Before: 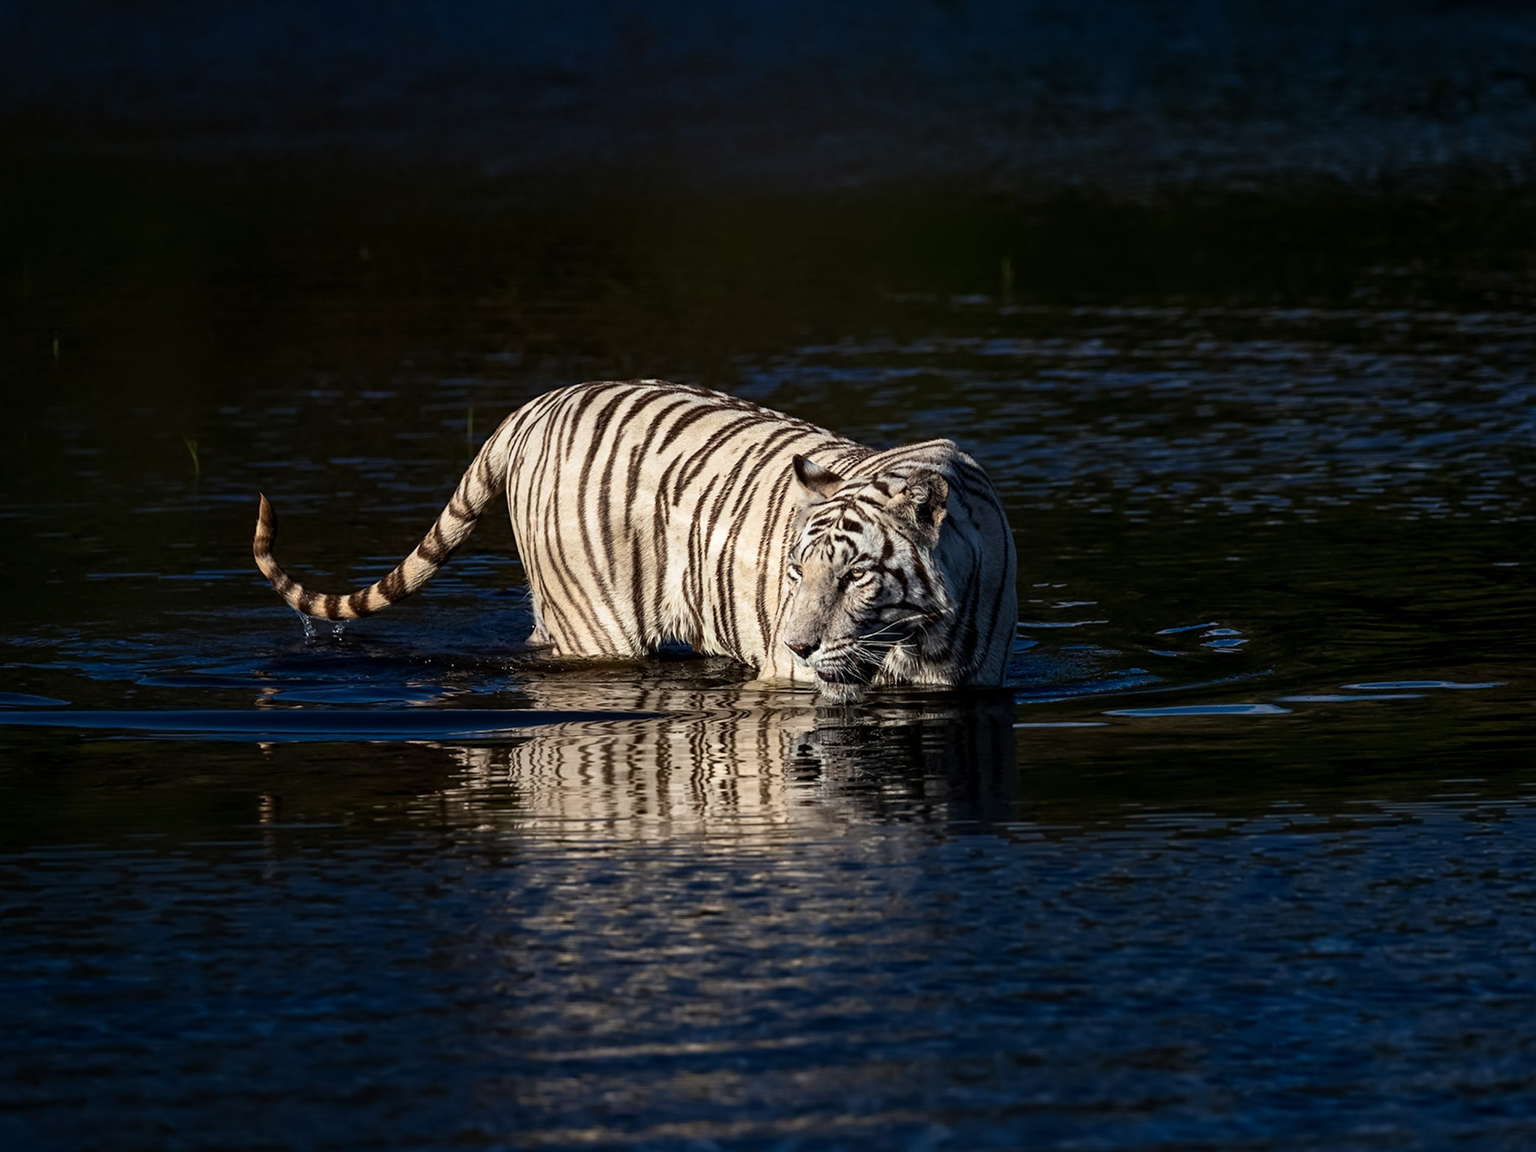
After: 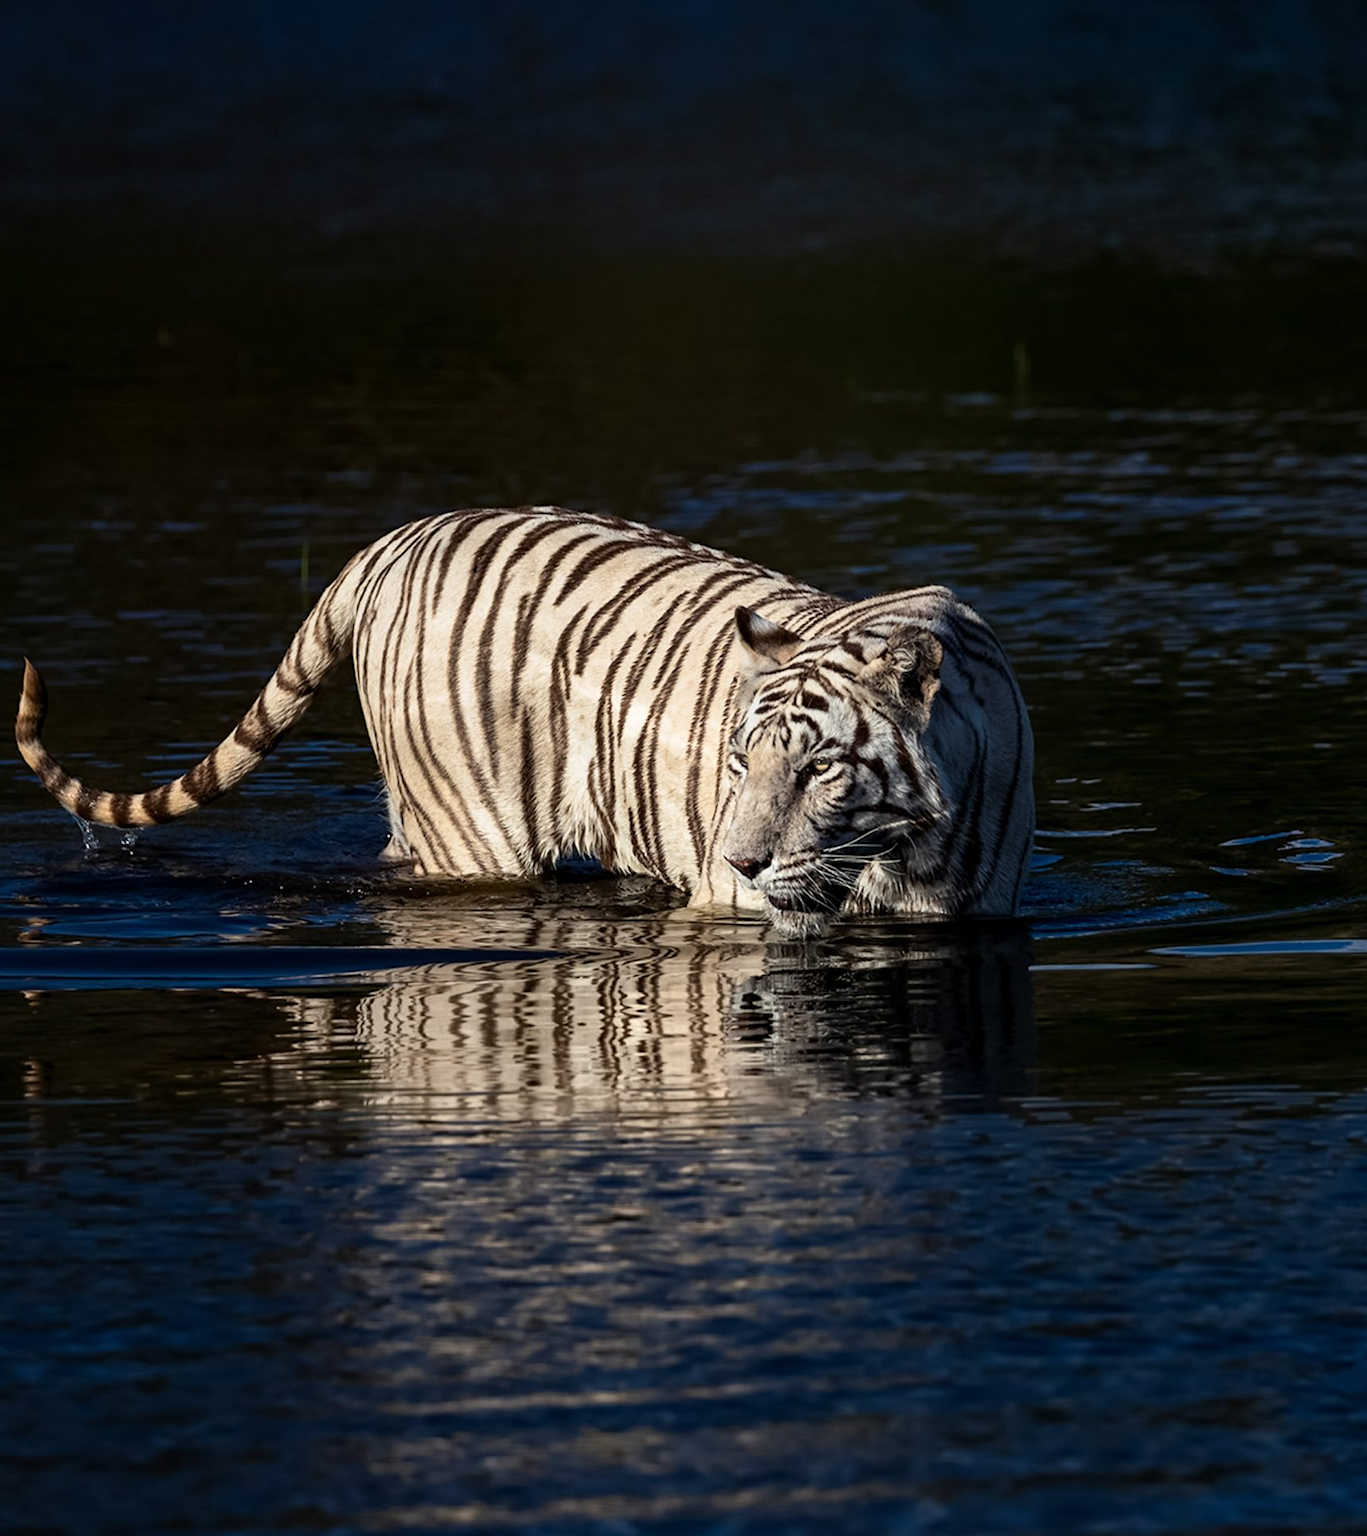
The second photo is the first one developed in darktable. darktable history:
crop and rotate: left 15.78%, right 17.435%
